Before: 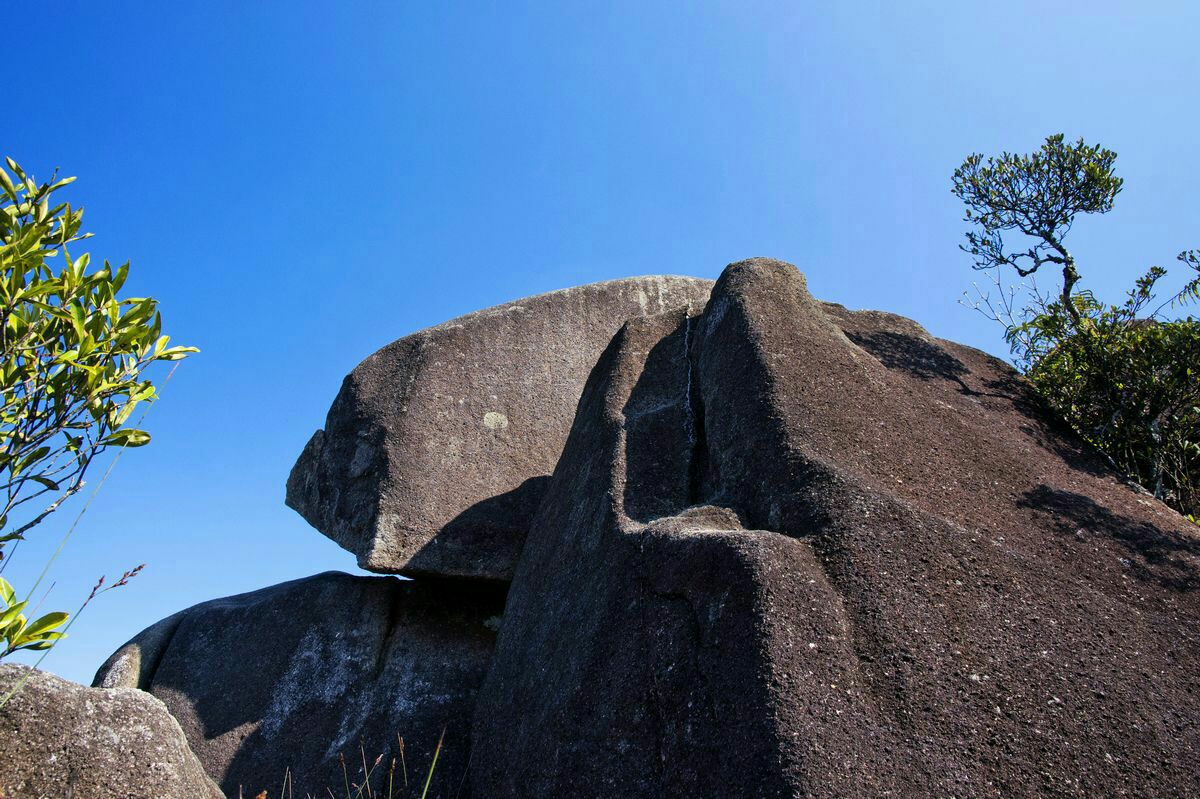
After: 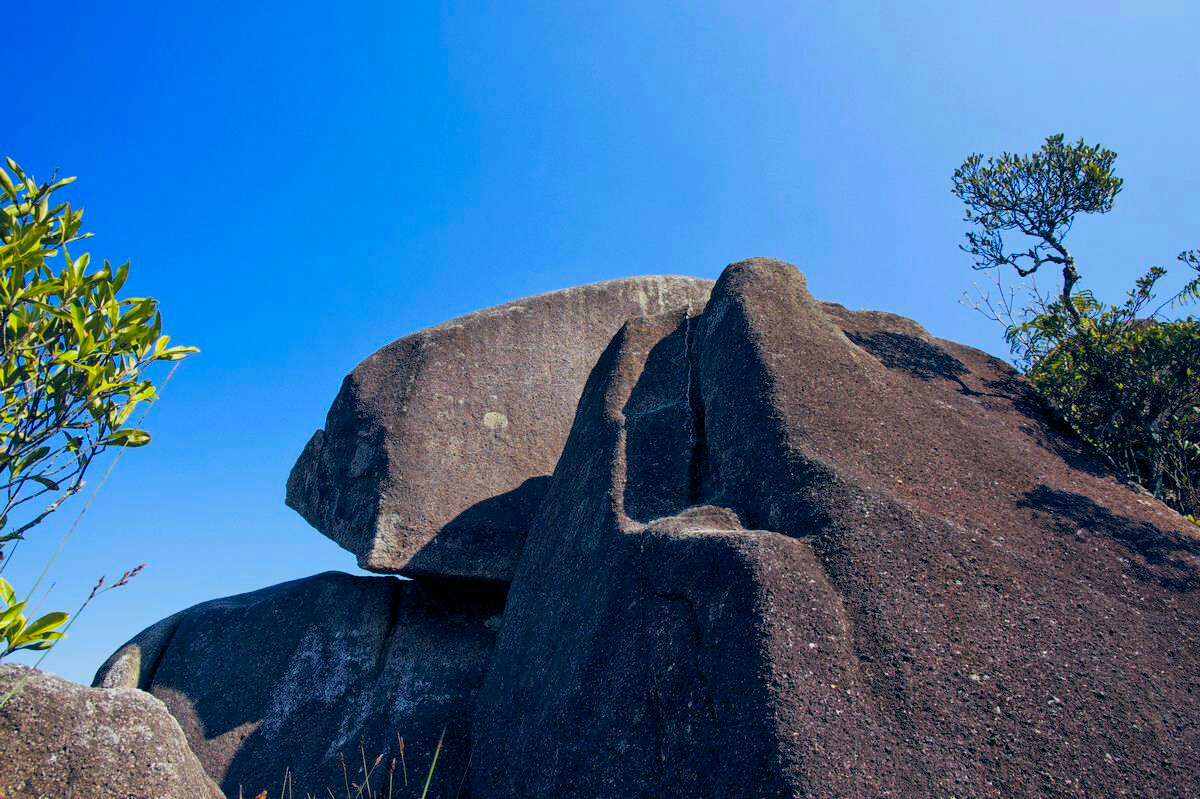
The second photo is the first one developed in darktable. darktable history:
color balance rgb: global offset › chroma 0.133%, global offset › hue 253.38°, perceptual saturation grading › global saturation 25.033%, contrast -10.282%
